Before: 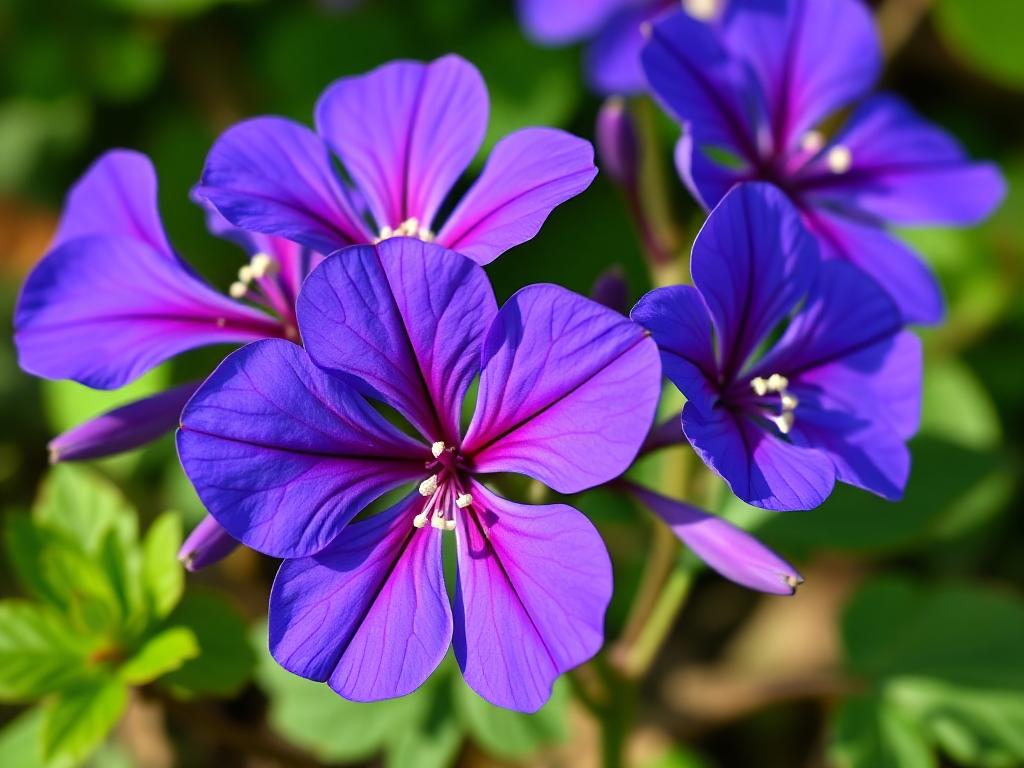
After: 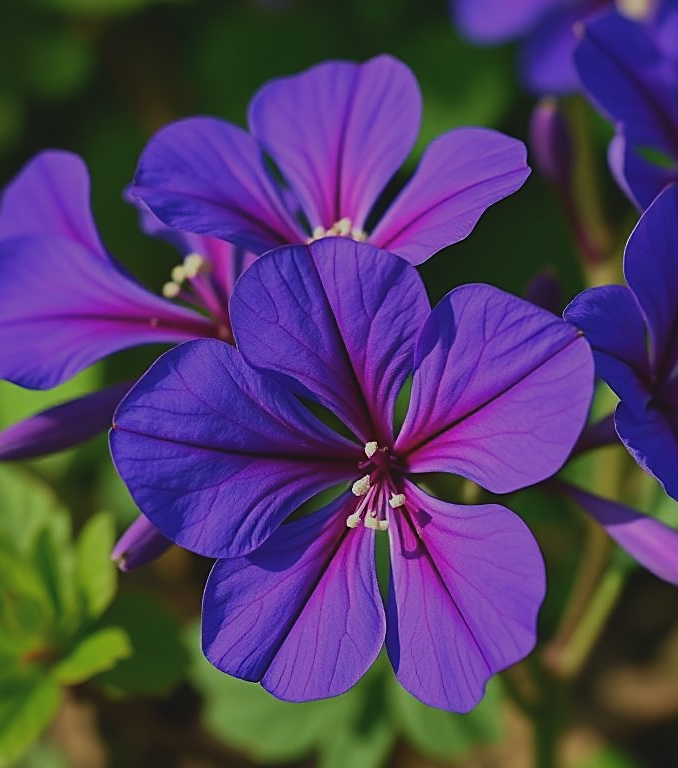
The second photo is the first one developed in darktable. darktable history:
sharpen: amount 0.566
exposure: black level correction -0.016, exposure -1.038 EV, compensate highlight preservation false
crop and rotate: left 6.611%, right 27.113%
velvia: on, module defaults
